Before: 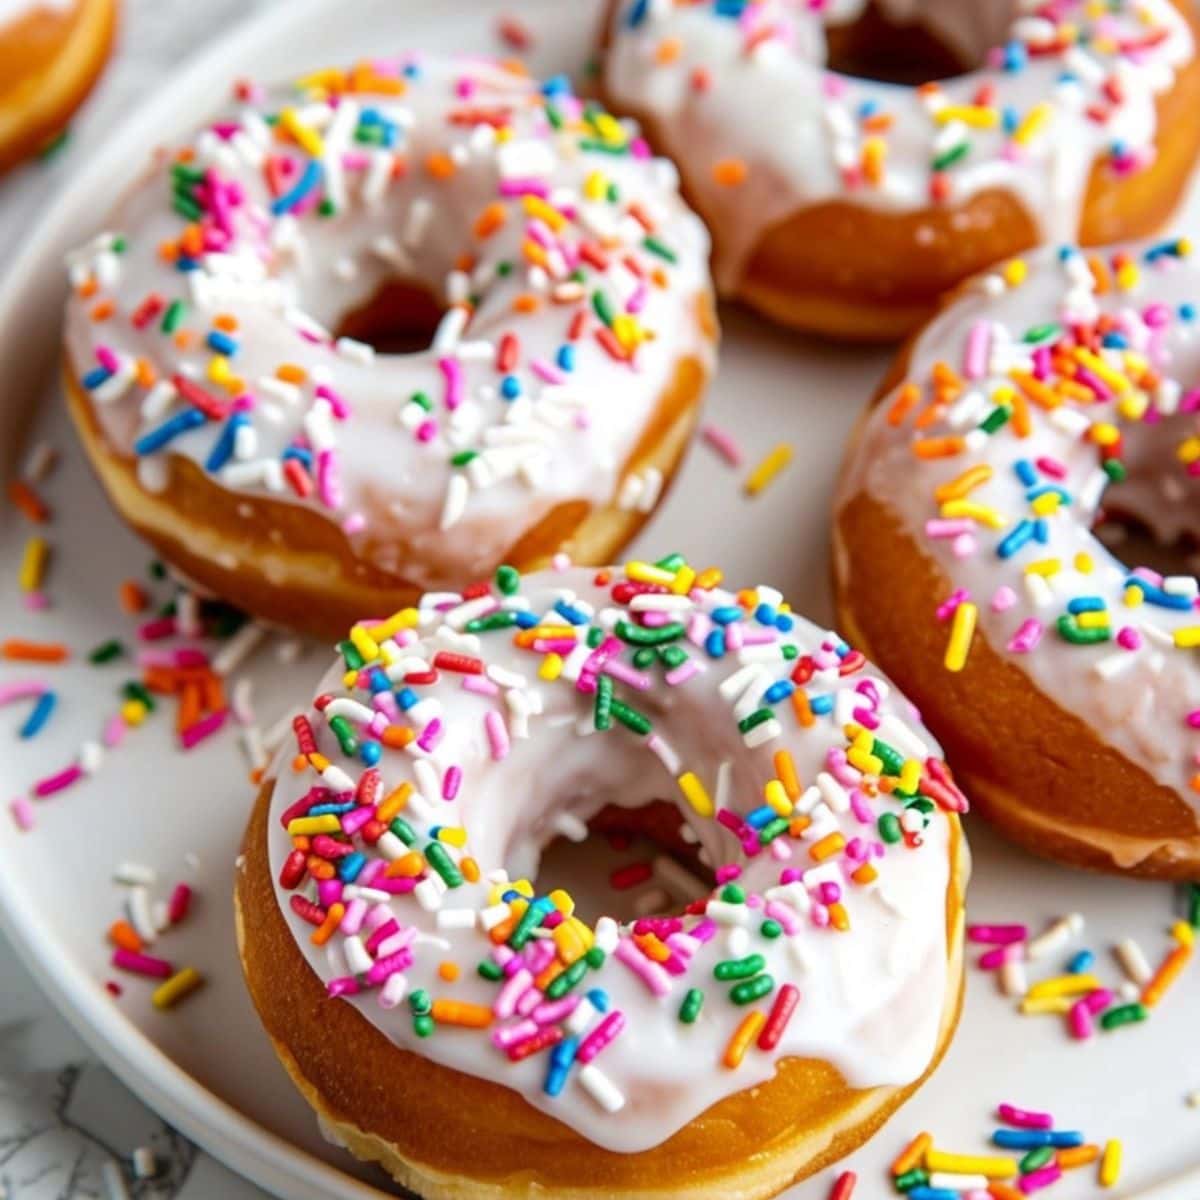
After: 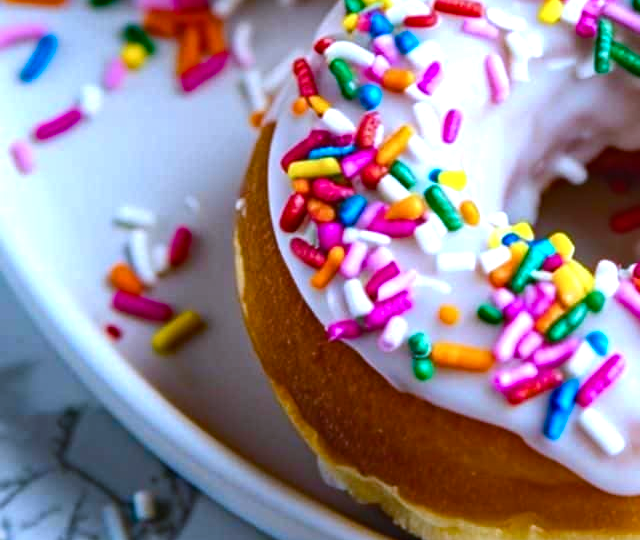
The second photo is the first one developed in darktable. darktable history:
color balance rgb: shadows lift › chroma 1%, shadows lift › hue 217.2°, power › hue 310.8°, highlights gain › chroma 1%, highlights gain › hue 54°, global offset › luminance 0.5%, global offset › hue 171.6°, perceptual saturation grading › global saturation 14.09%, perceptual saturation grading › highlights -25%, perceptual saturation grading › shadows 30%, perceptual brilliance grading › highlights 13.42%, perceptual brilliance grading › mid-tones 8.05%, perceptual brilliance grading › shadows -17.45%, global vibrance 25%
color calibration: illuminant custom, x 0.39, y 0.392, temperature 3856.94 K
crop and rotate: top 54.778%, right 46.61%, bottom 0.159%
haze removal: on, module defaults
white balance: red 0.976, blue 1.04
